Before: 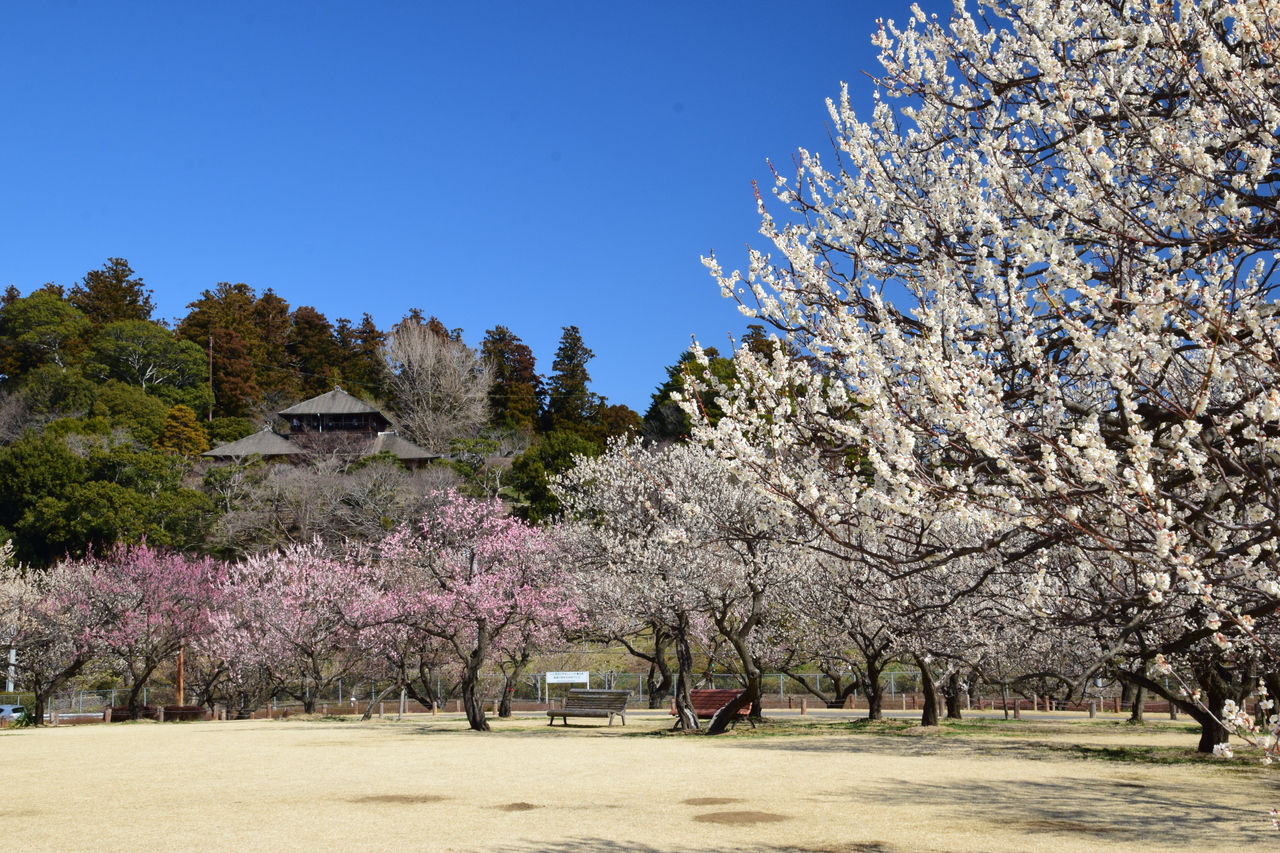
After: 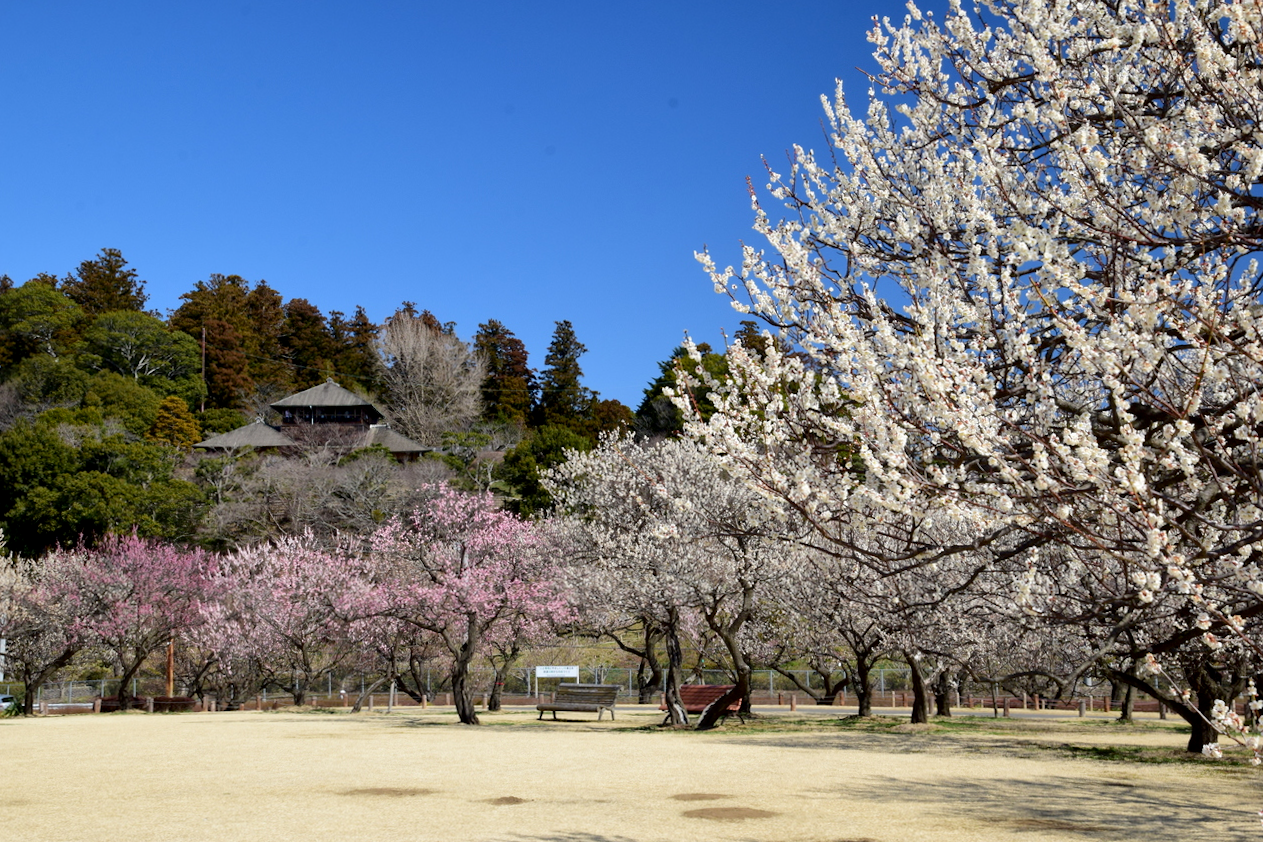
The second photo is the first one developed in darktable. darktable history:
crop and rotate: angle -0.5°
exposure: black level correction 0.005, exposure 0.014 EV, compensate highlight preservation false
